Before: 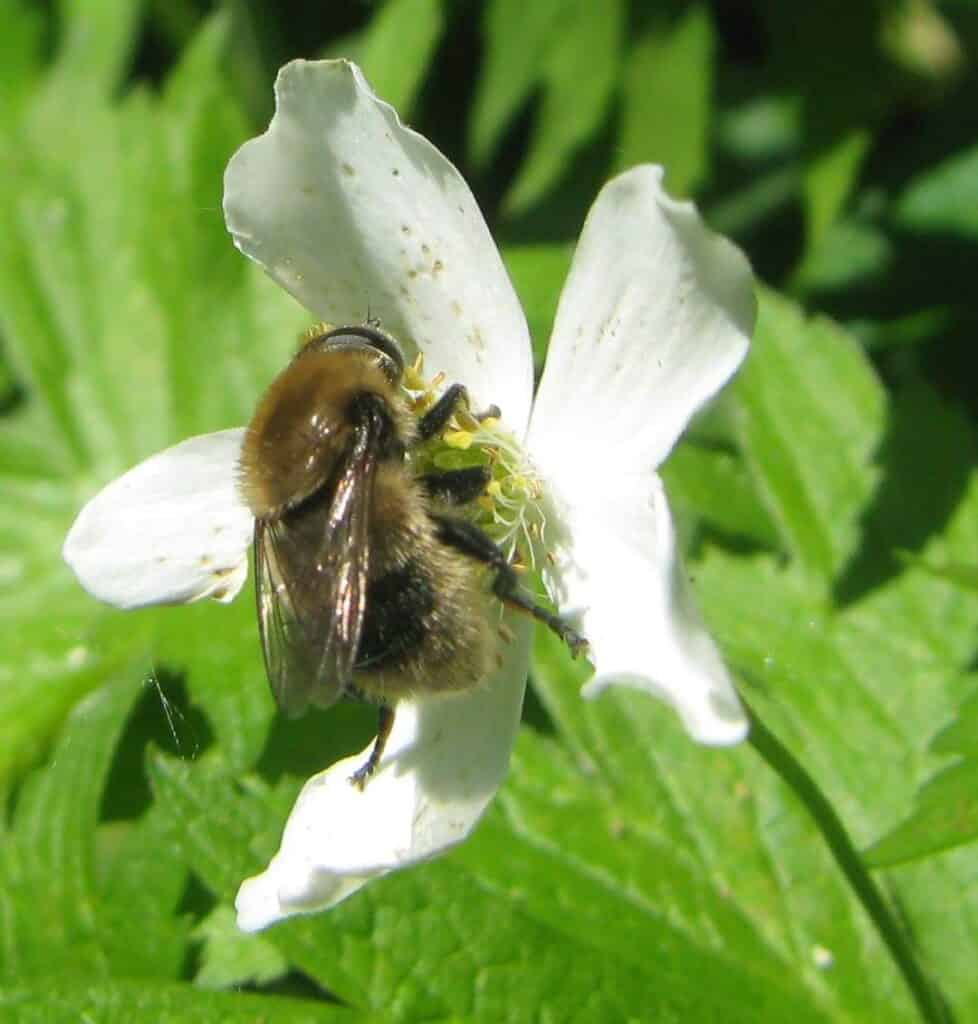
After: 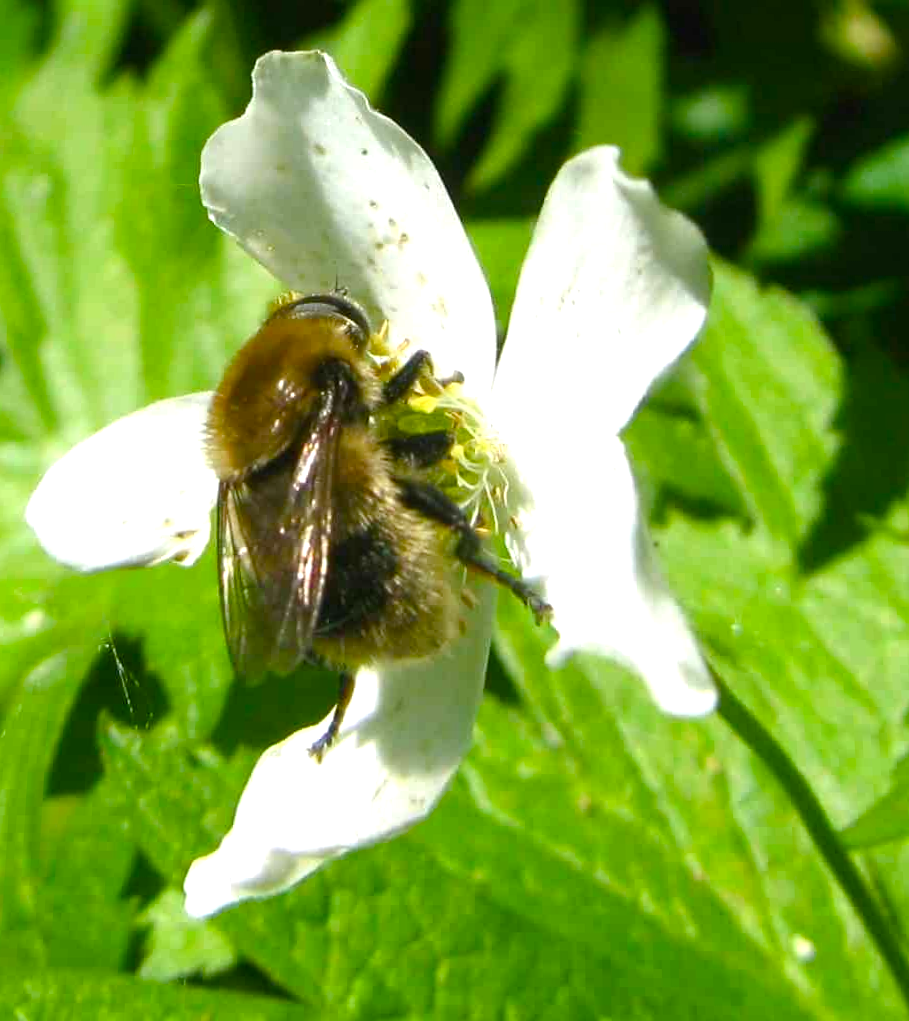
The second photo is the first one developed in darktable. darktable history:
color balance rgb: perceptual saturation grading › mid-tones 6.33%, perceptual saturation grading › shadows 72.44%, perceptual brilliance grading › highlights 11.59%, contrast 5.05%
rotate and perspective: rotation 0.215°, lens shift (vertical) -0.139, crop left 0.069, crop right 0.939, crop top 0.002, crop bottom 0.996
